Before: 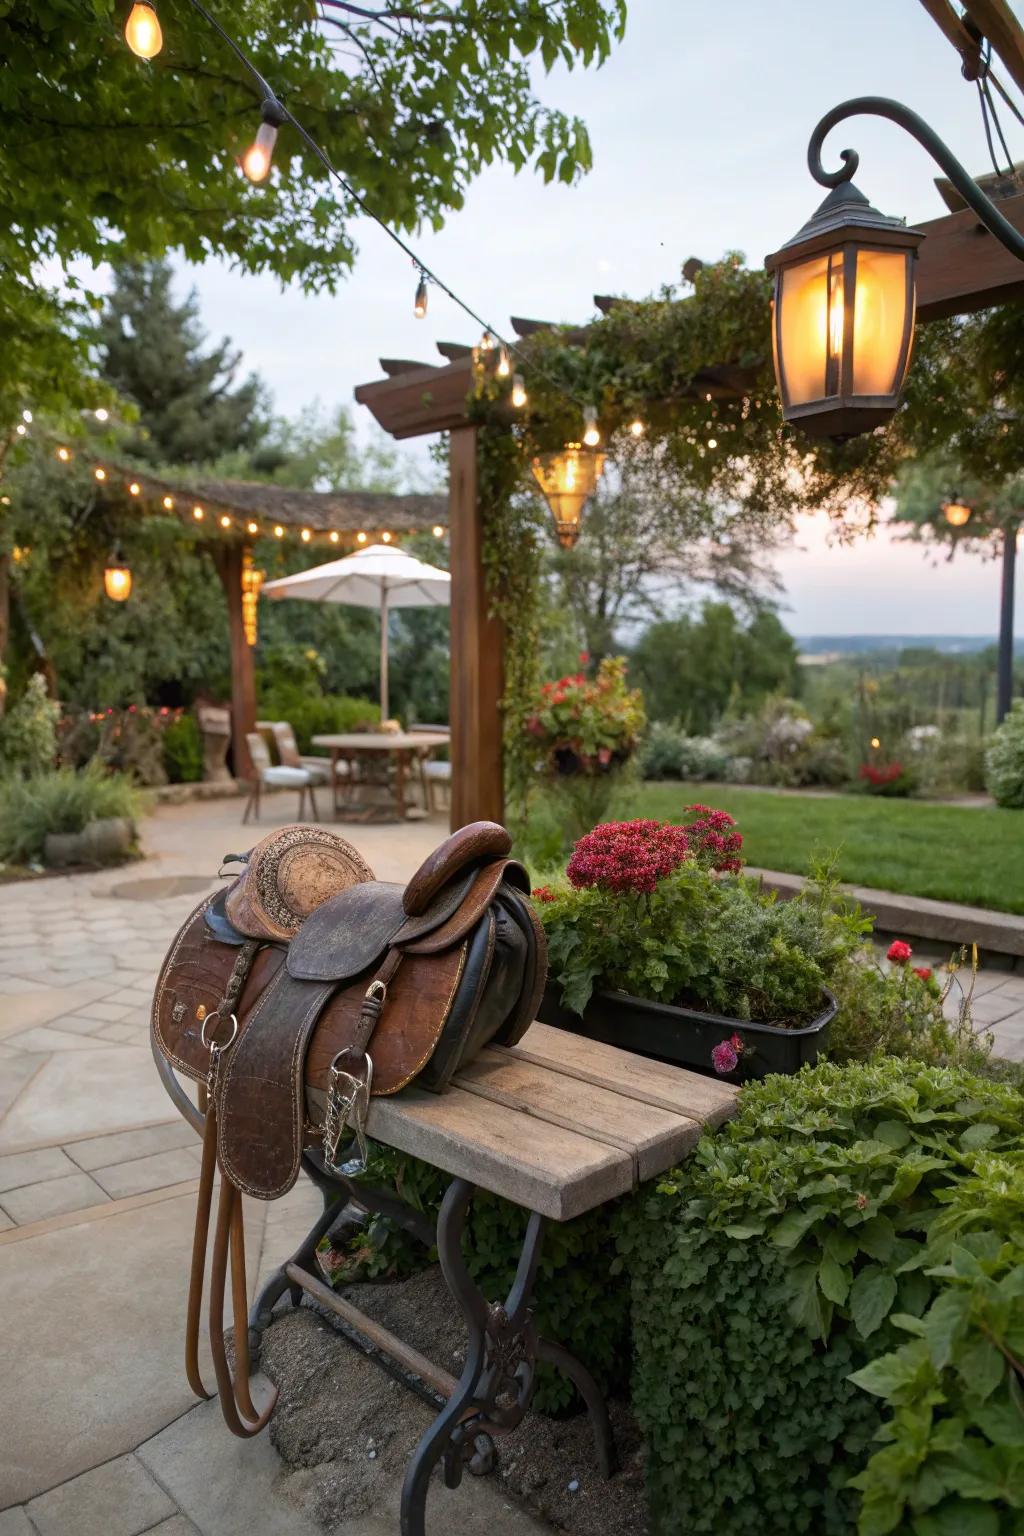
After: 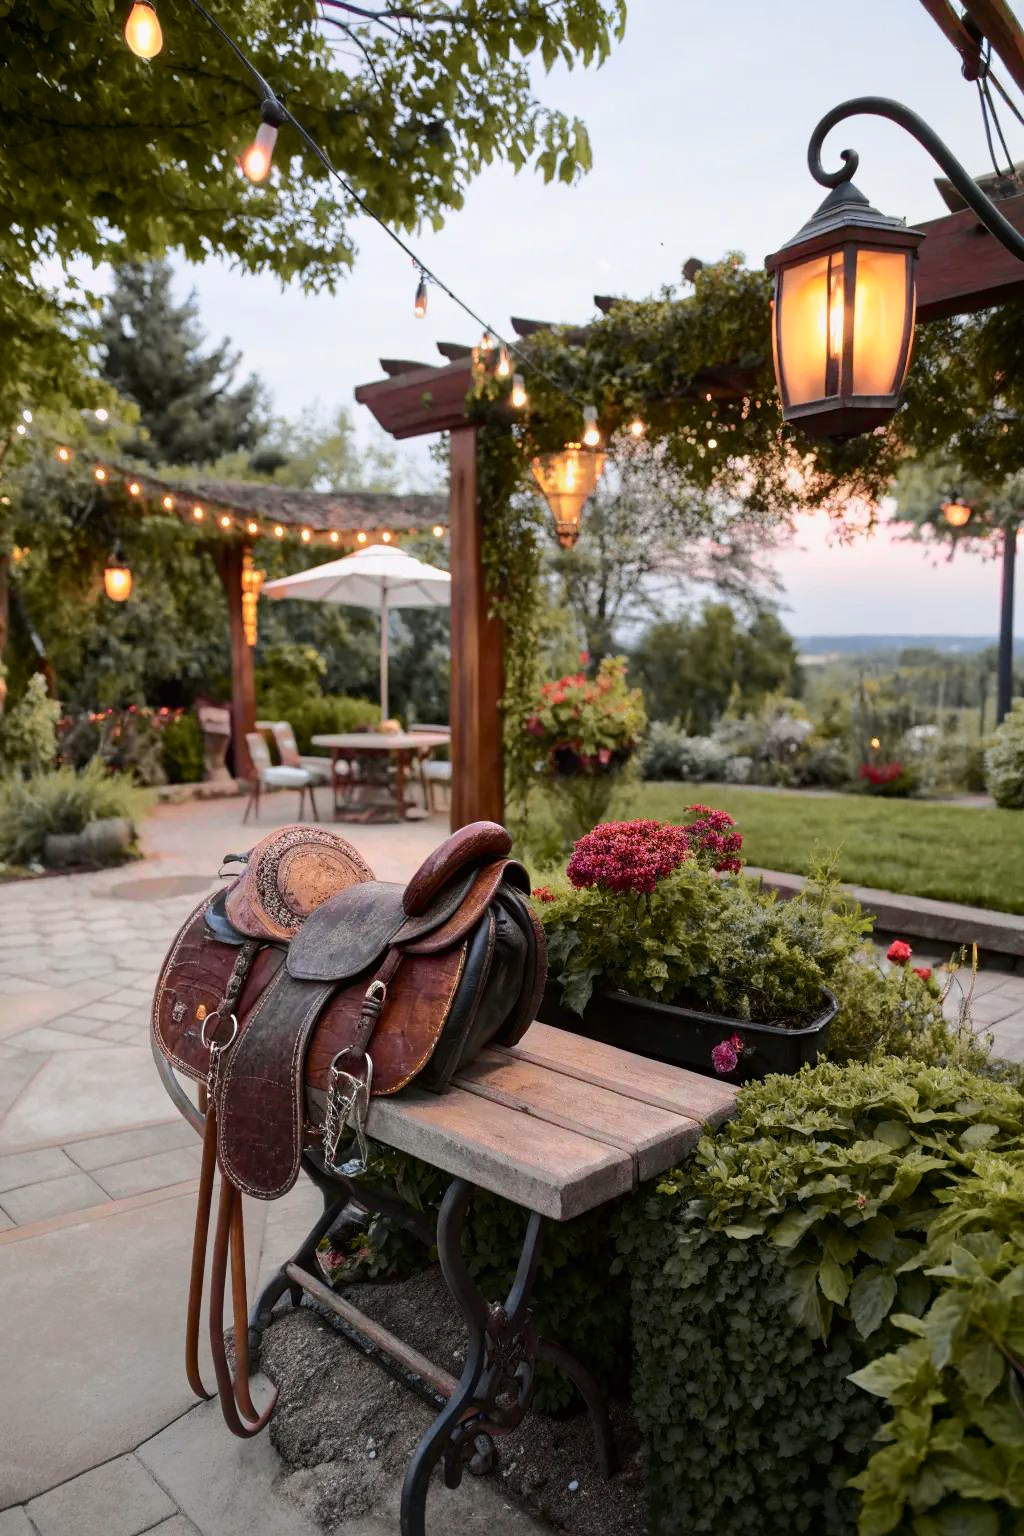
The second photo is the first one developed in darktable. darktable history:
tone curve: curves: ch0 [(0, 0) (0.104, 0.061) (0.239, 0.201) (0.327, 0.317) (0.401, 0.443) (0.489, 0.566) (0.65, 0.68) (0.832, 0.858) (1, 0.977)]; ch1 [(0, 0) (0.161, 0.092) (0.35, 0.33) (0.379, 0.401) (0.447, 0.476) (0.495, 0.499) (0.515, 0.518) (0.534, 0.557) (0.602, 0.625) (0.712, 0.706) (1, 1)]; ch2 [(0, 0) (0.359, 0.372) (0.437, 0.437) (0.502, 0.501) (0.55, 0.534) (0.592, 0.601) (0.647, 0.64) (1, 1)], color space Lab, independent channels, preserve colors none
base curve: curves: ch0 [(0, 0) (0.297, 0.298) (1, 1)], preserve colors none
